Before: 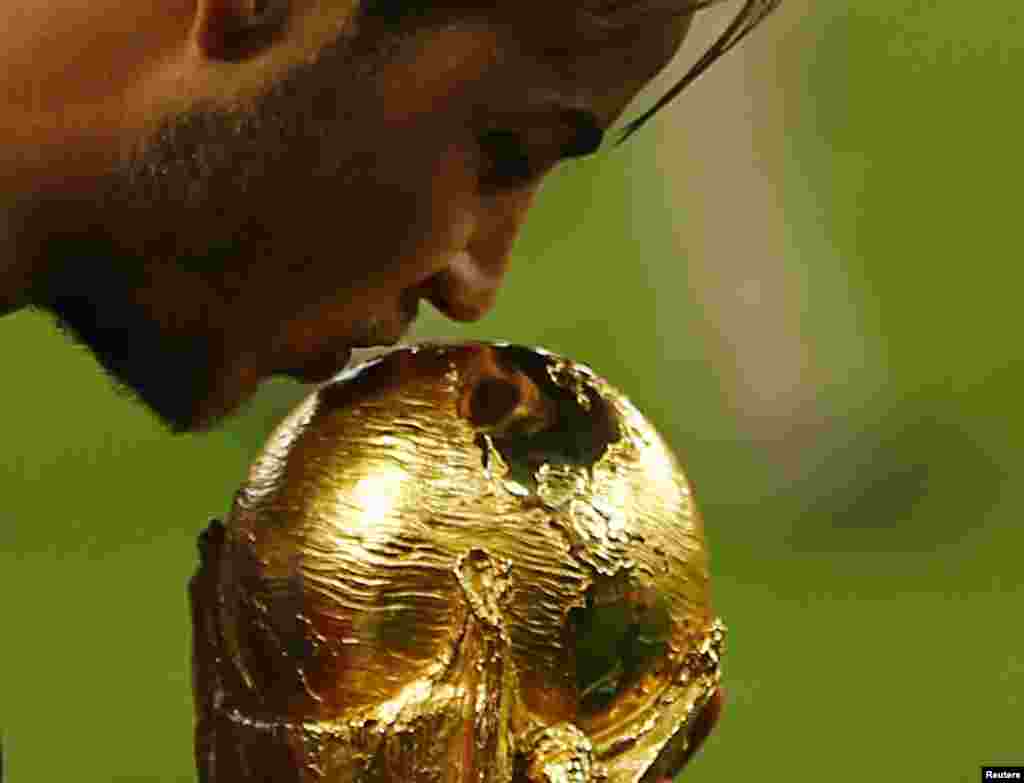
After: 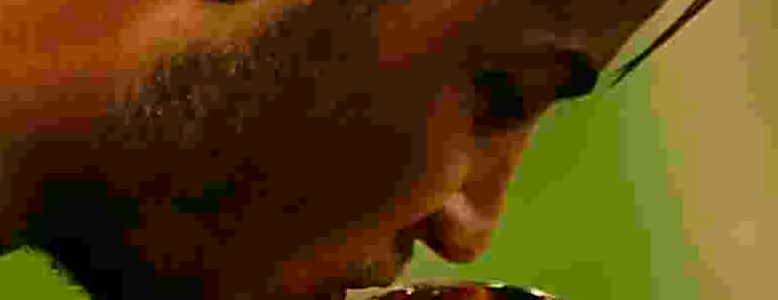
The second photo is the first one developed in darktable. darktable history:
crop: left 0.576%, top 7.634%, right 23.382%, bottom 53.958%
velvia: strength 50.46%
